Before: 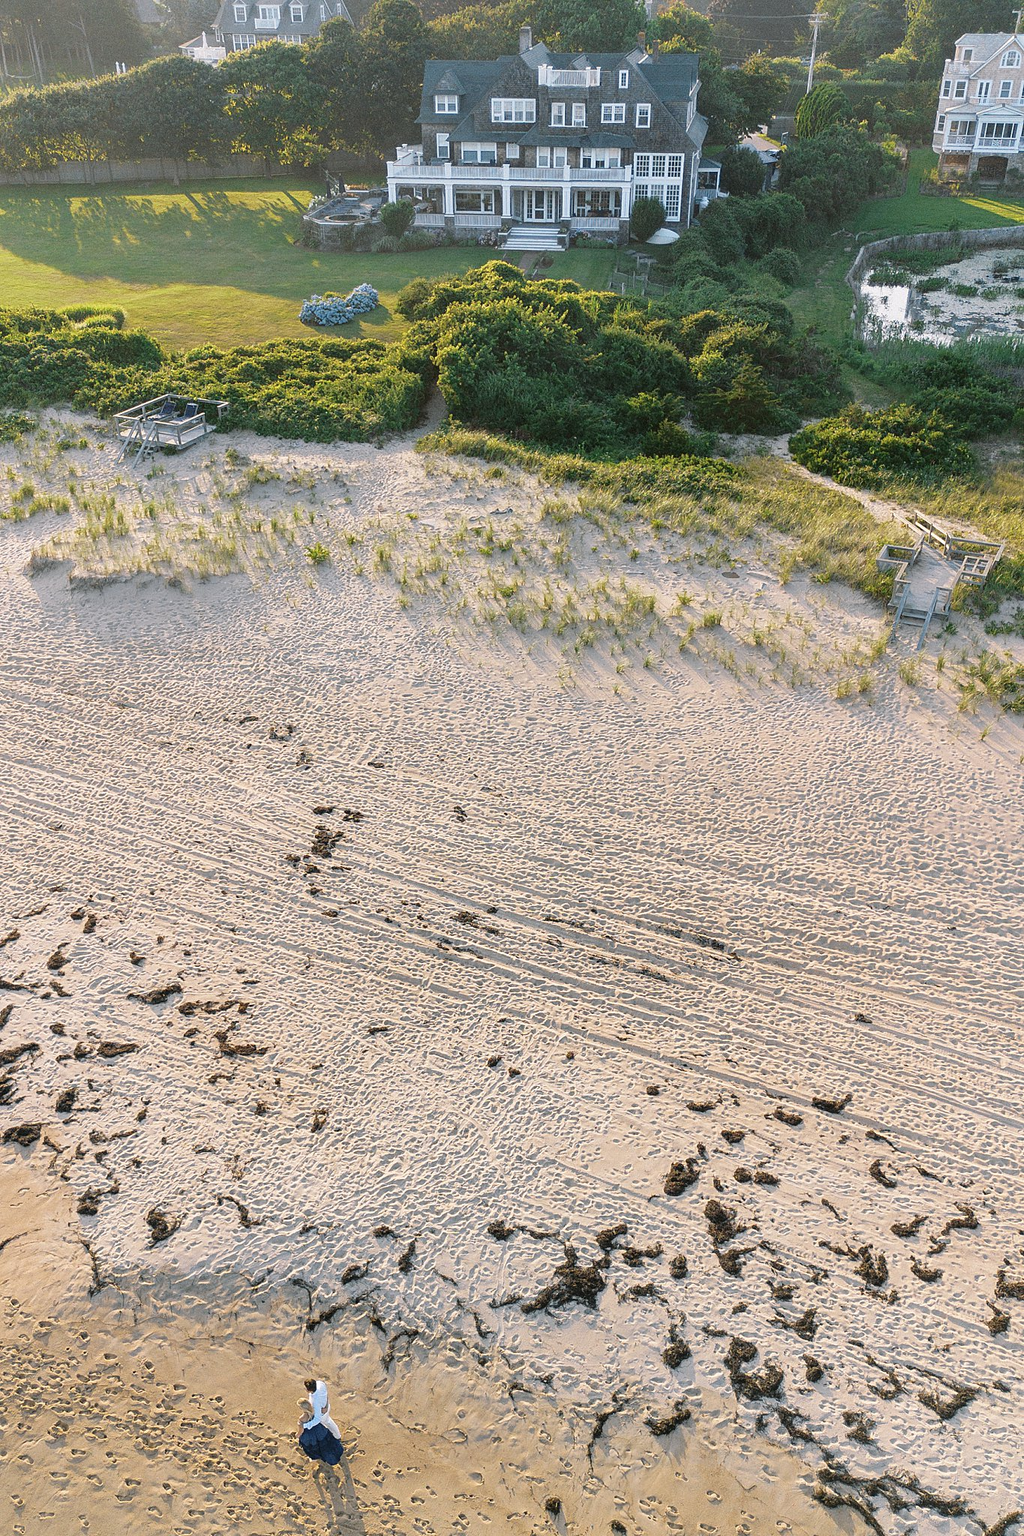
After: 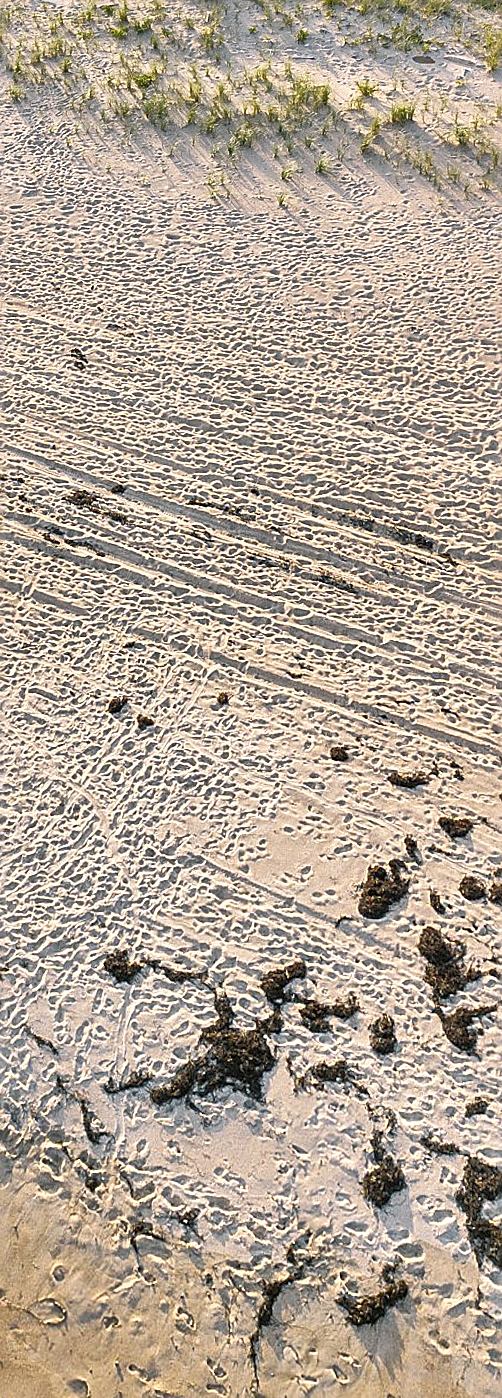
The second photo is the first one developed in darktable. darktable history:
sharpen: on, module defaults
tone equalizer: on, module defaults
exposure: exposure 0.207 EV, compensate highlight preservation false
crop: left 35.432%, top 26.233%, right 20.145%, bottom 3.432%
rotate and perspective: rotation 0.72°, lens shift (vertical) -0.352, lens shift (horizontal) -0.051, crop left 0.152, crop right 0.859, crop top 0.019, crop bottom 0.964
local contrast: mode bilateral grid, contrast 20, coarseness 50, detail 132%, midtone range 0.2
contrast brightness saturation: contrast -0.02, brightness -0.01, saturation 0.03
shadows and highlights: highlights color adjustment 0%, low approximation 0.01, soften with gaussian
